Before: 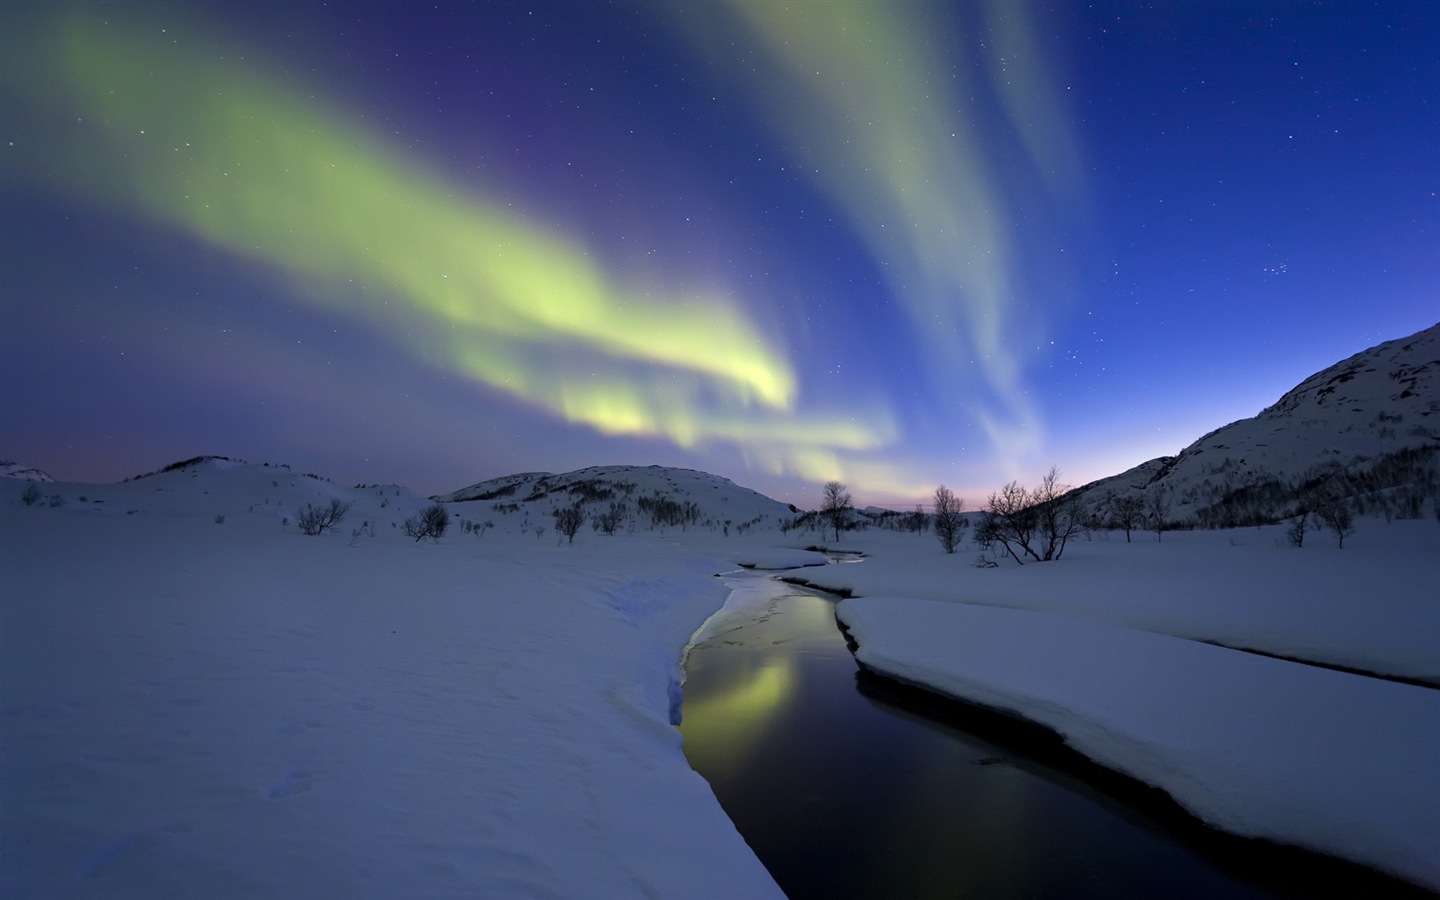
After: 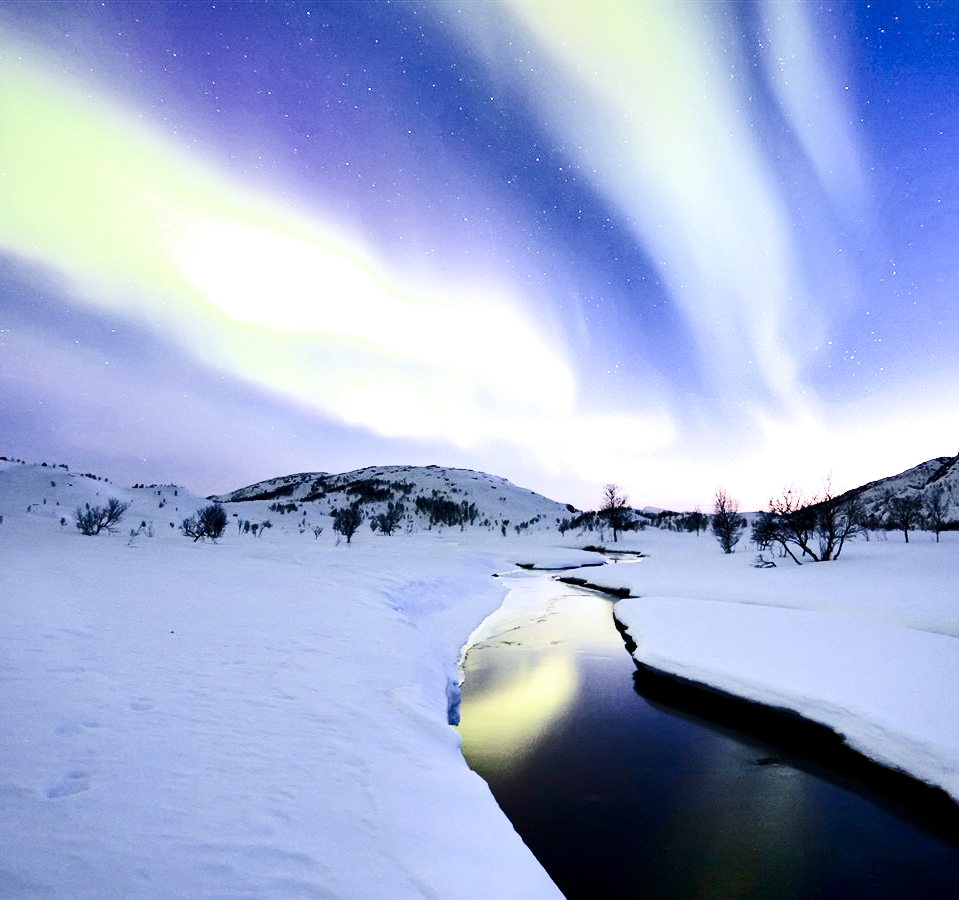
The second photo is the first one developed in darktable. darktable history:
crop and rotate: left 15.47%, right 17.904%
exposure: exposure 1.998 EV, compensate exposure bias true, compensate highlight preservation false
contrast brightness saturation: contrast 0.28
filmic rgb: black relative exposure -7.65 EV, white relative exposure 4.56 EV, threshold -0.294 EV, transition 3.19 EV, structure ↔ texture 99.25%, hardness 3.61, enable highlight reconstruction true
tone equalizer: -8 EV -0.419 EV, -7 EV -0.377 EV, -6 EV -0.317 EV, -5 EV -0.193 EV, -3 EV 0.232 EV, -2 EV 0.358 EV, -1 EV 0.403 EV, +0 EV 0.387 EV, edges refinement/feathering 500, mask exposure compensation -1.57 EV, preserve details no
shadows and highlights: shadows 73.72, highlights -60.9, soften with gaussian
color balance rgb: highlights gain › chroma 2.092%, highlights gain › hue 75.36°, perceptual saturation grading › global saturation 20%, perceptual saturation grading › highlights -49.048%, perceptual saturation grading › shadows 24.703%, perceptual brilliance grading › highlights 20.41%, perceptual brilliance grading › mid-tones 19.681%, perceptual brilliance grading › shadows -19.94%
